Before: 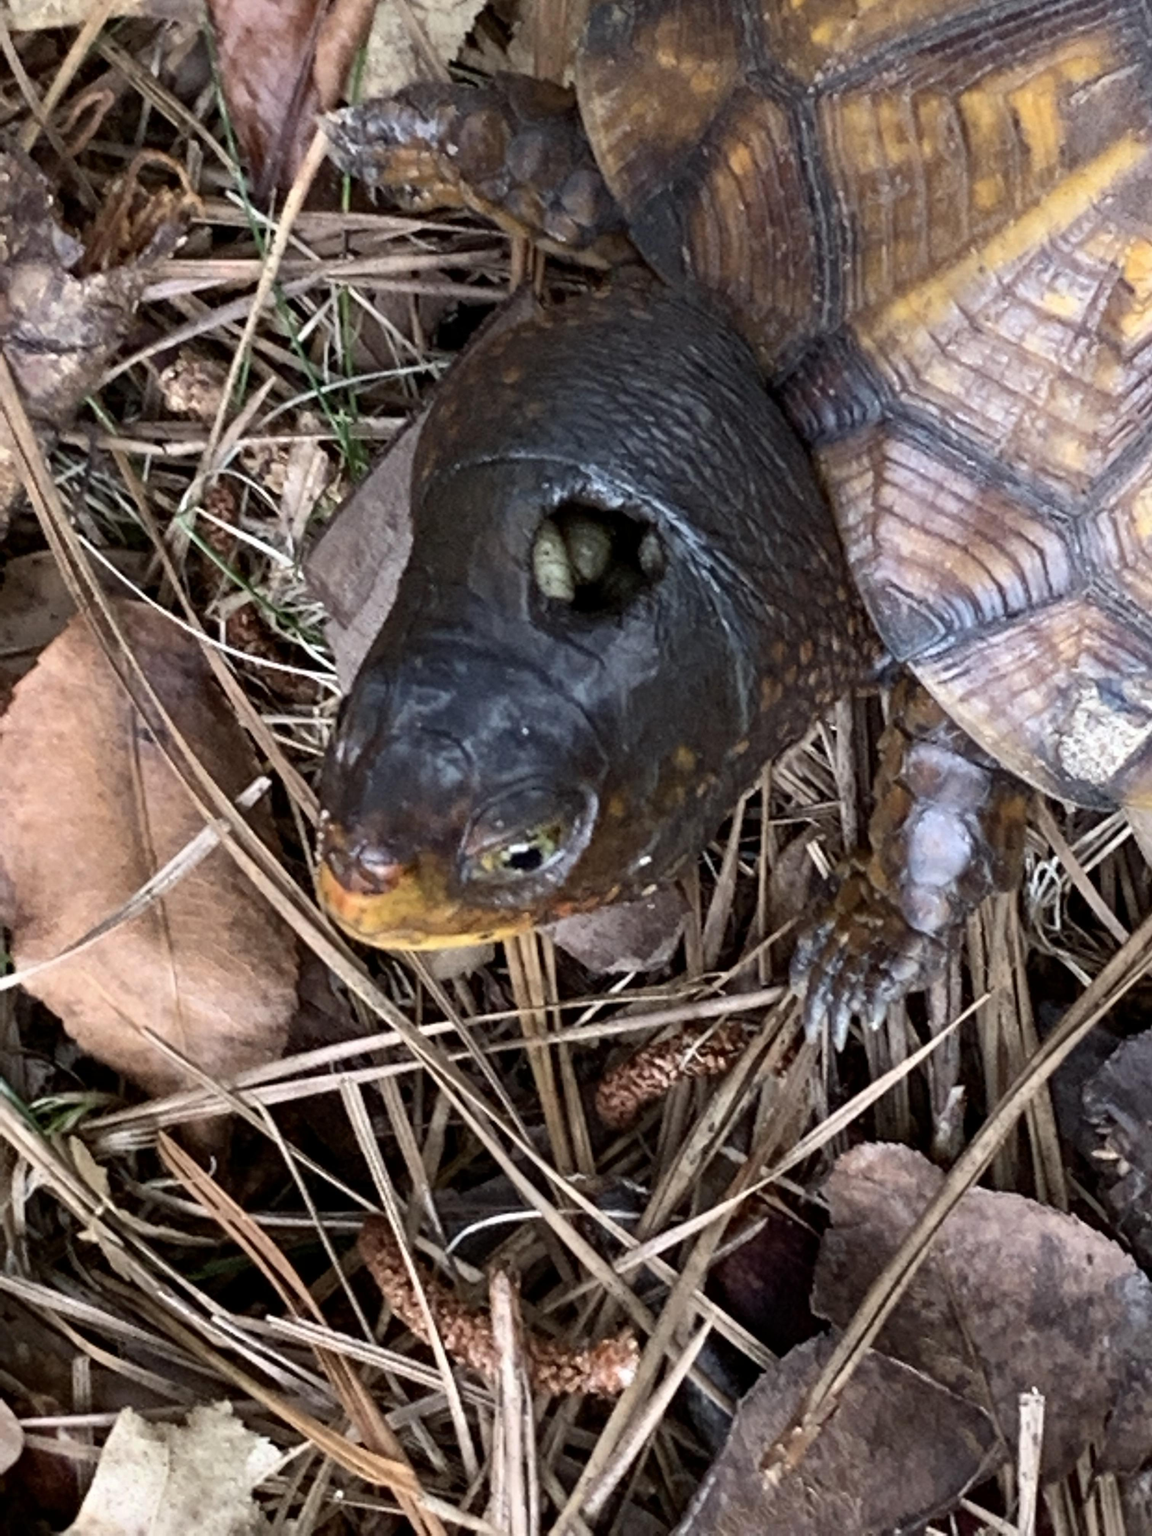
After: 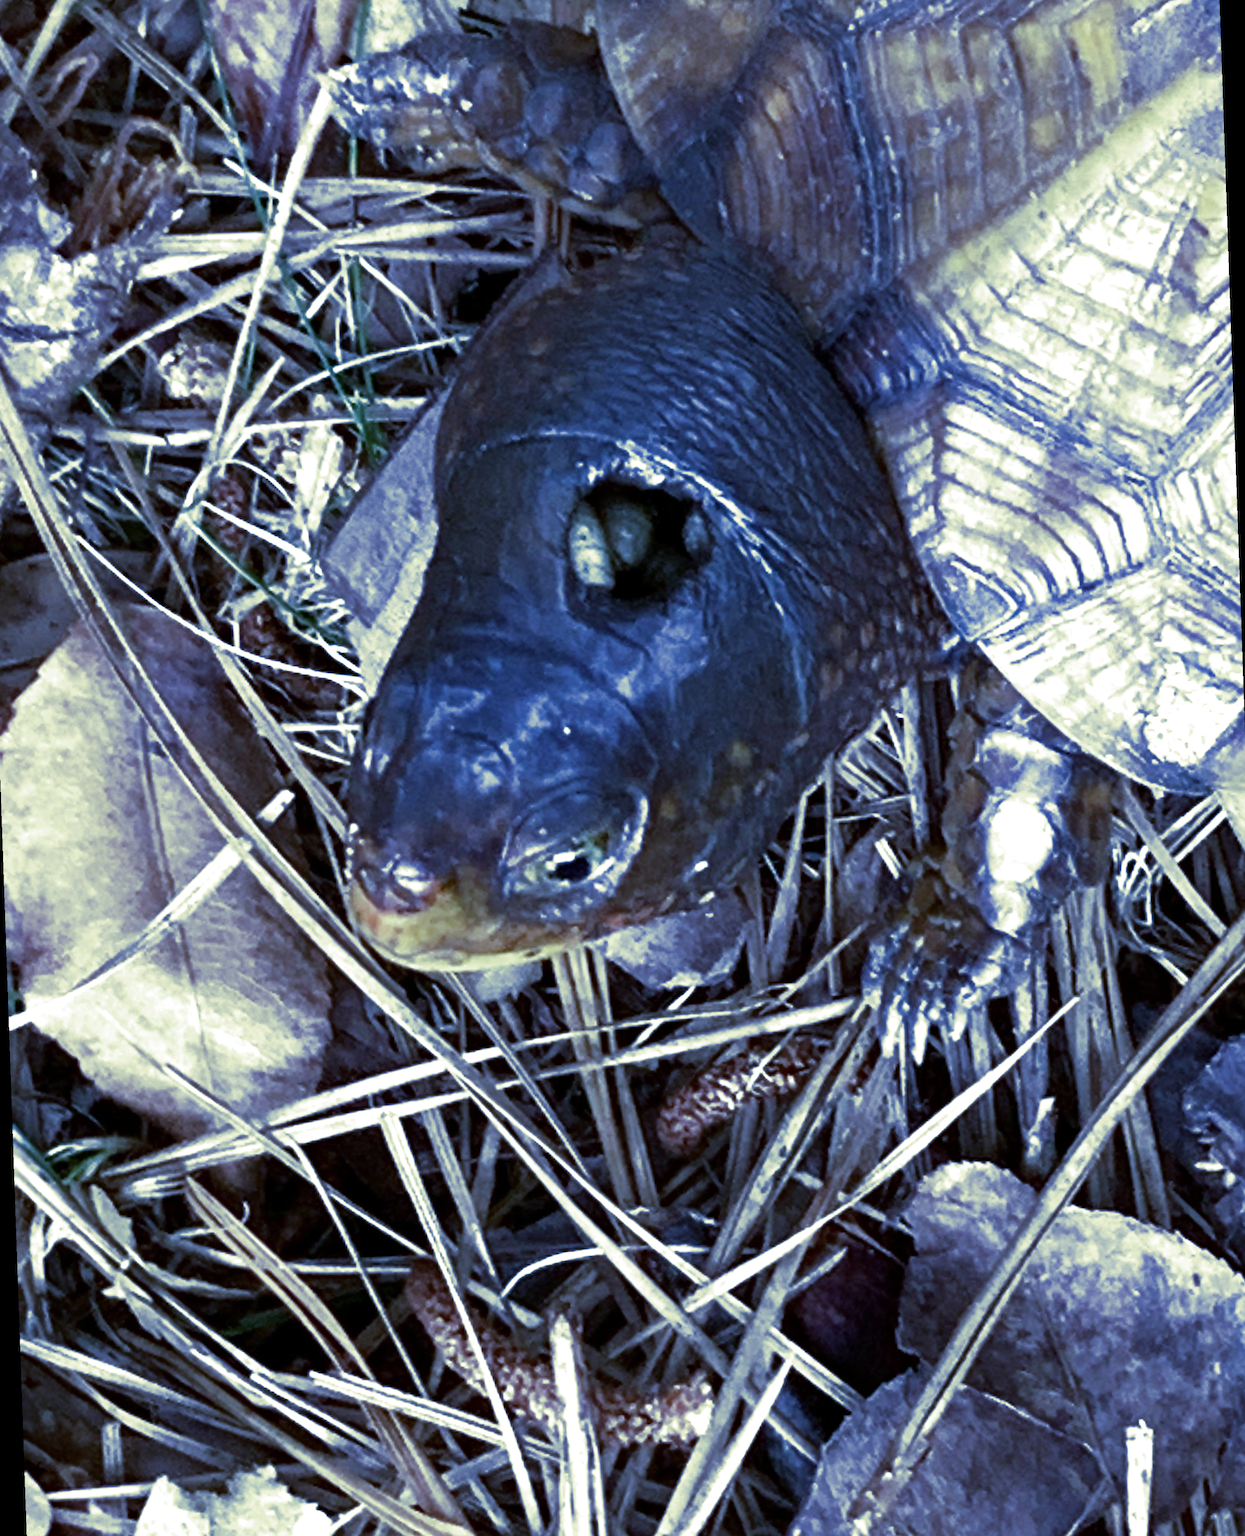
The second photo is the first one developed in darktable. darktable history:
split-toning: shadows › hue 290.82°, shadows › saturation 0.34, highlights › saturation 0.38, balance 0, compress 50%
white balance: red 0.766, blue 1.537
rotate and perspective: rotation -2°, crop left 0.022, crop right 0.978, crop top 0.049, crop bottom 0.951
